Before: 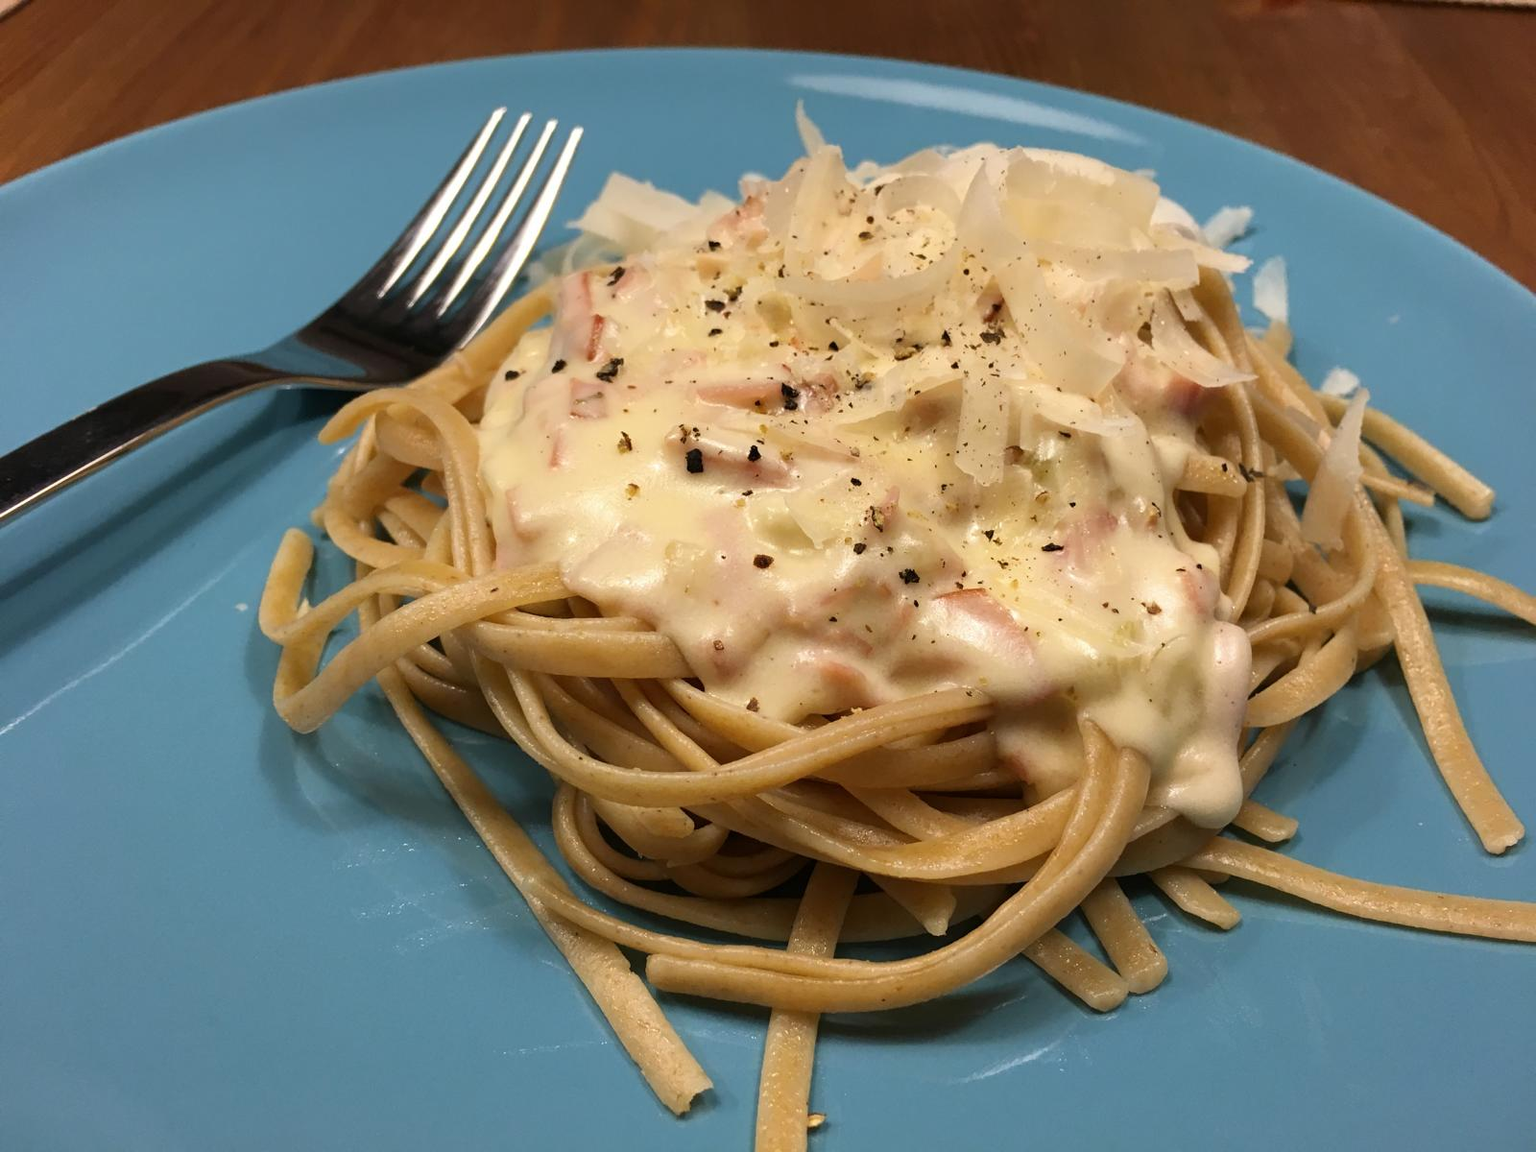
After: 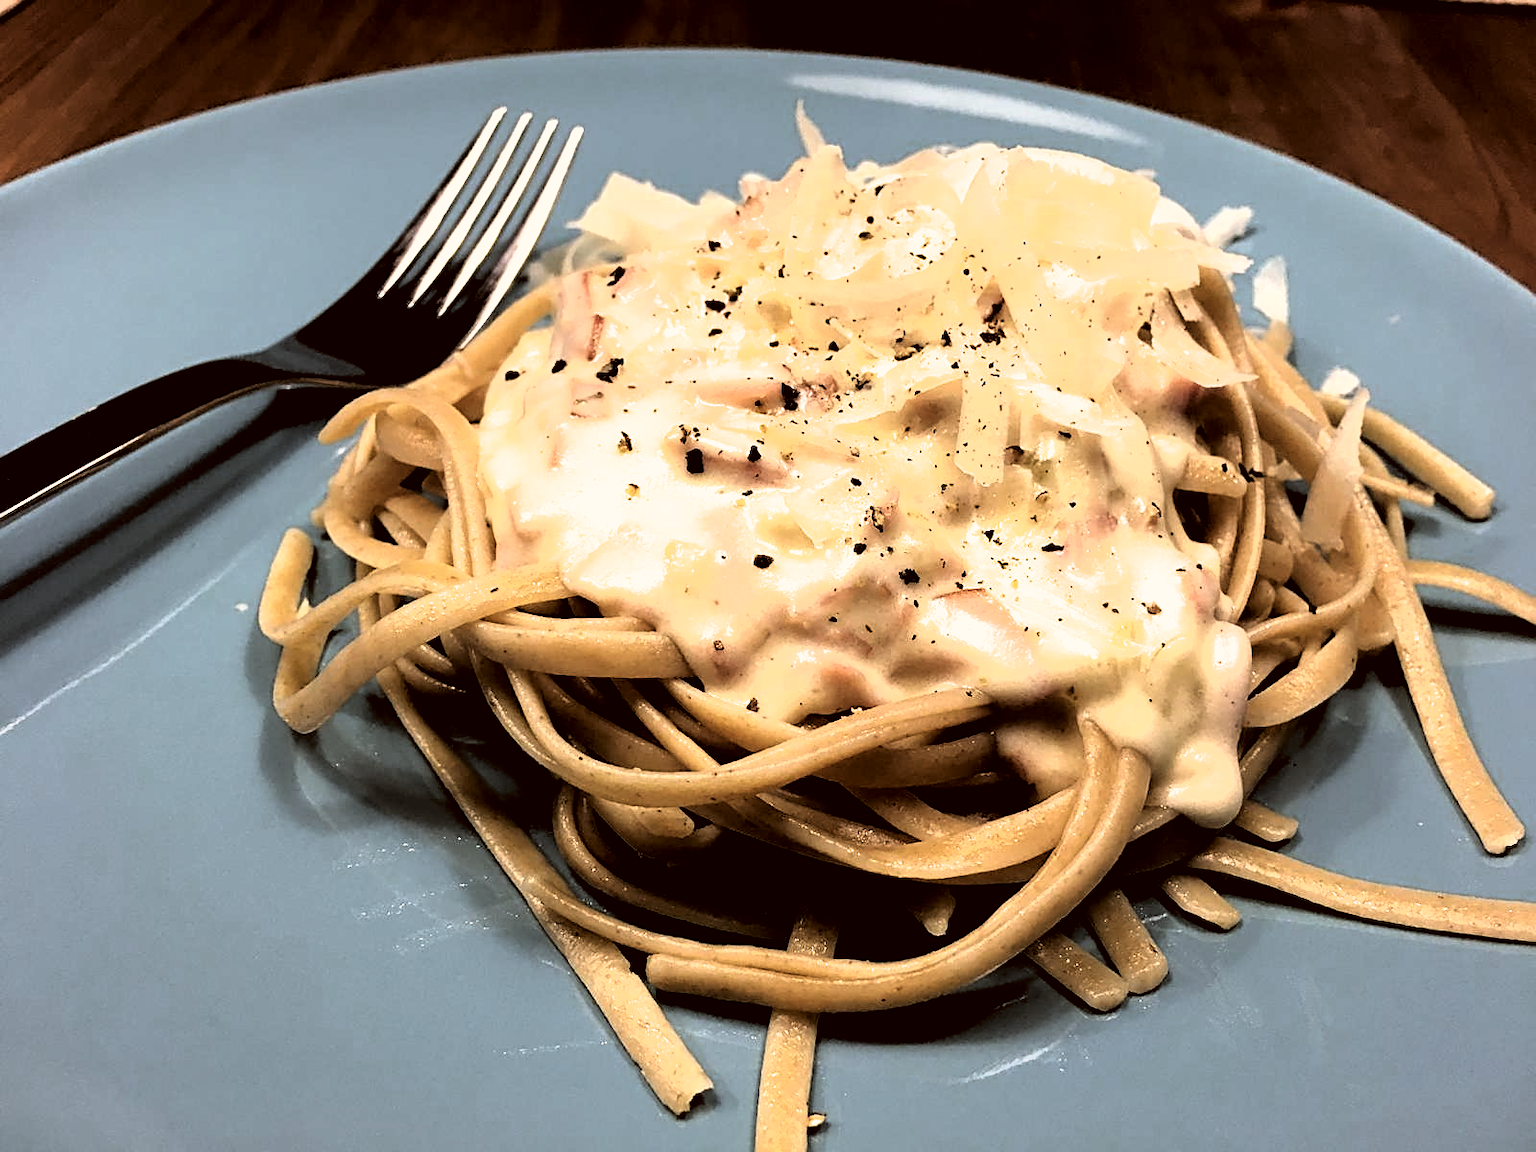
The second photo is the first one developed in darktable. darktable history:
filmic rgb: black relative exposure -8.2 EV, white relative exposure 2.2 EV, threshold 3 EV, hardness 7.11, latitude 85.74%, contrast 1.696, highlights saturation mix -4%, shadows ↔ highlights balance -2.69%, color science v5 (2021), contrast in shadows safe, contrast in highlights safe, enable highlight reconstruction true
rgb levels: levels [[0.029, 0.461, 0.922], [0, 0.5, 1], [0, 0.5, 1]]
rotate and perspective: automatic cropping off
color correction: highlights a* 6.27, highlights b* 8.19, shadows a* 5.94, shadows b* 7.23, saturation 0.9
sharpen: on, module defaults
